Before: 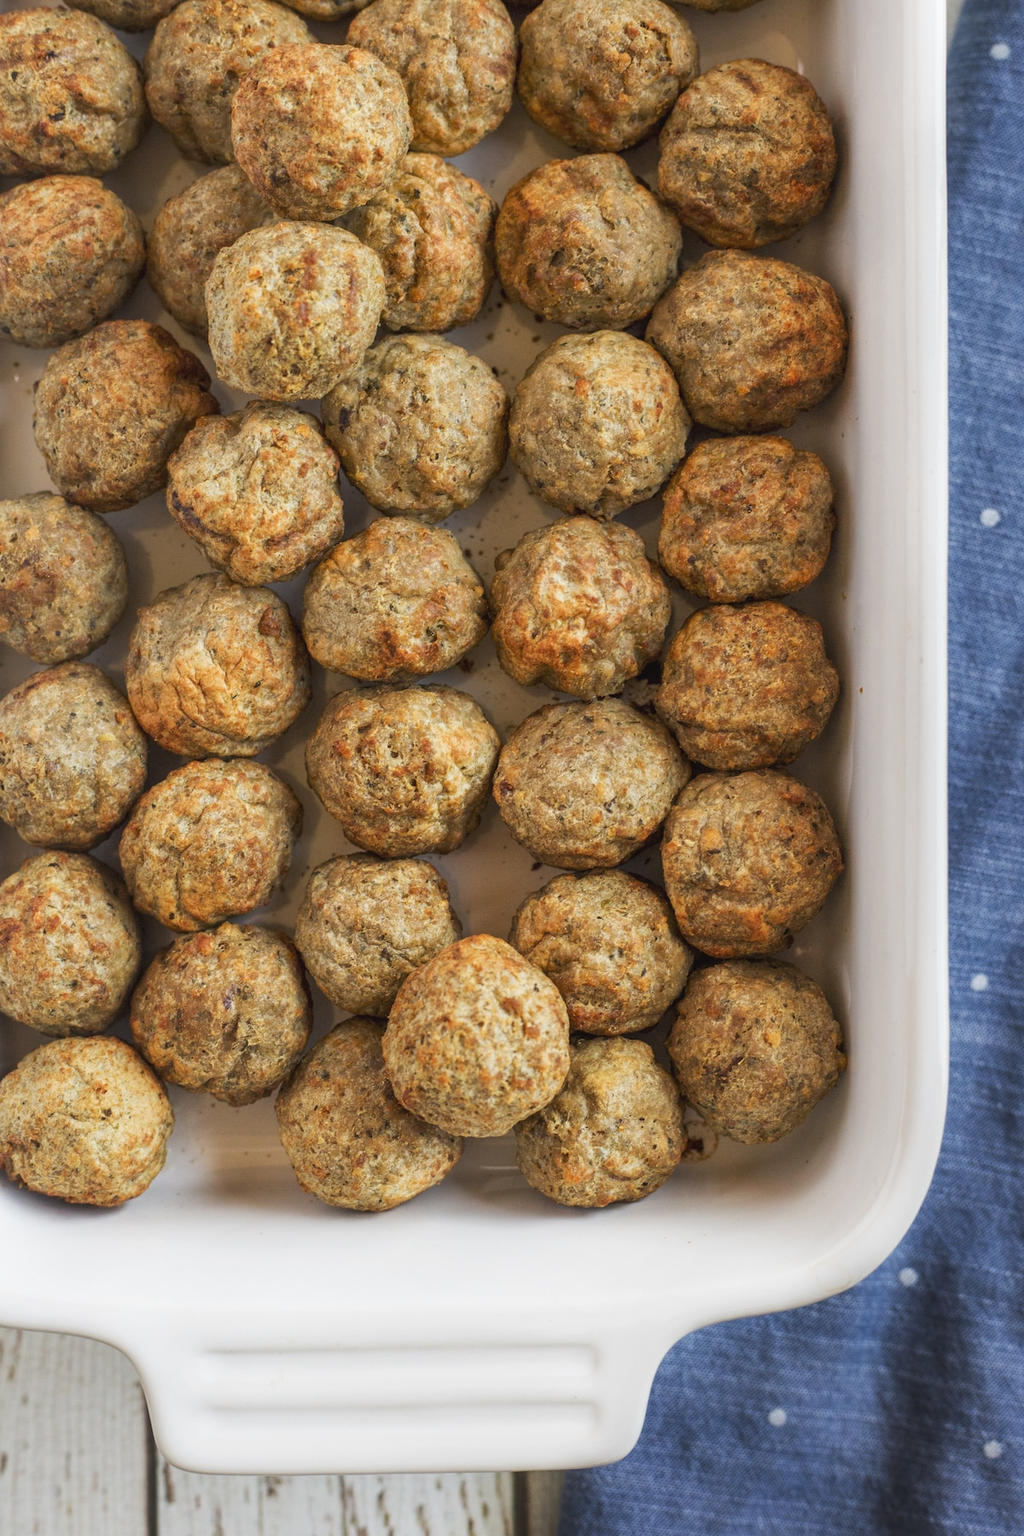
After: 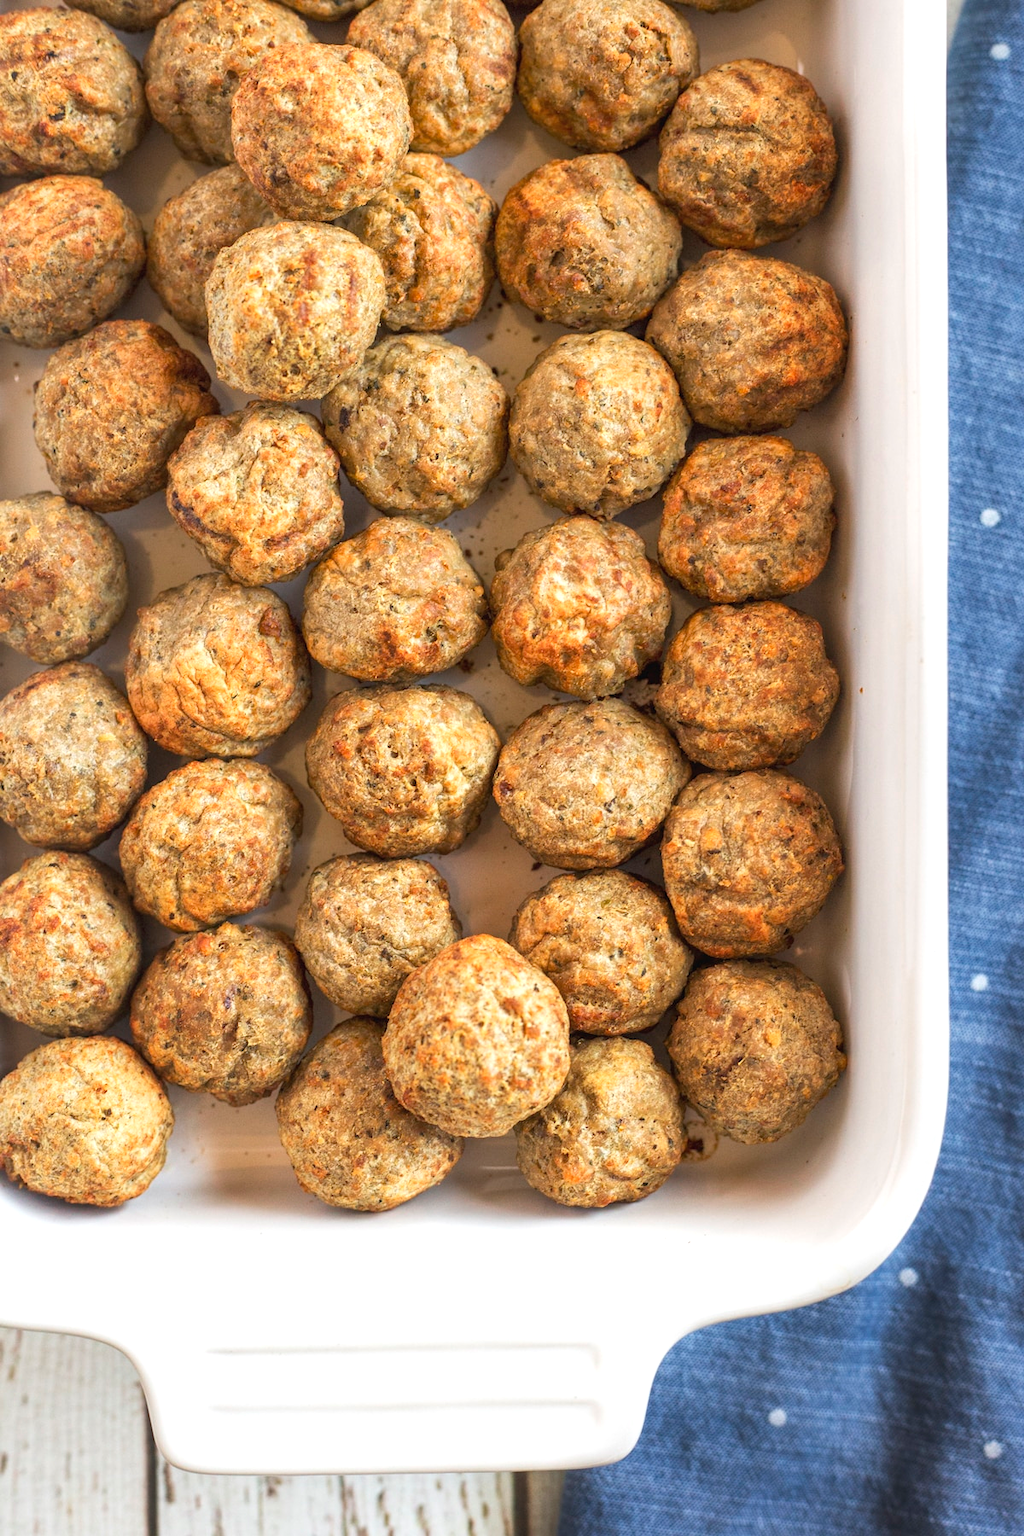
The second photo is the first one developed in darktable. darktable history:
exposure: black level correction 0, exposure 0.499 EV, compensate highlight preservation false
